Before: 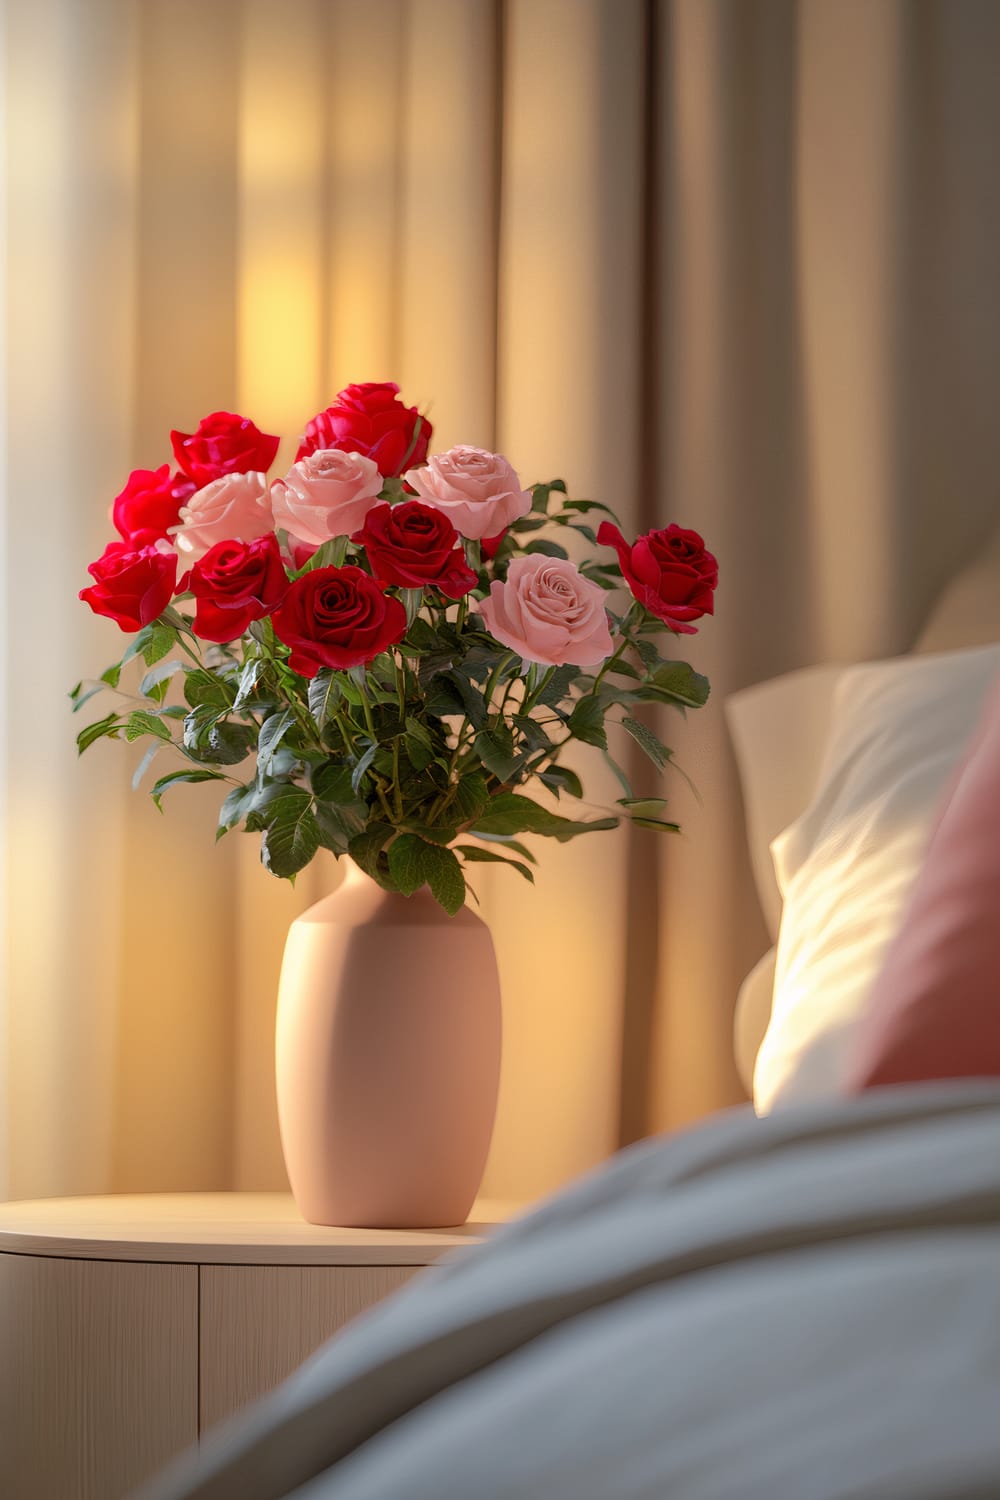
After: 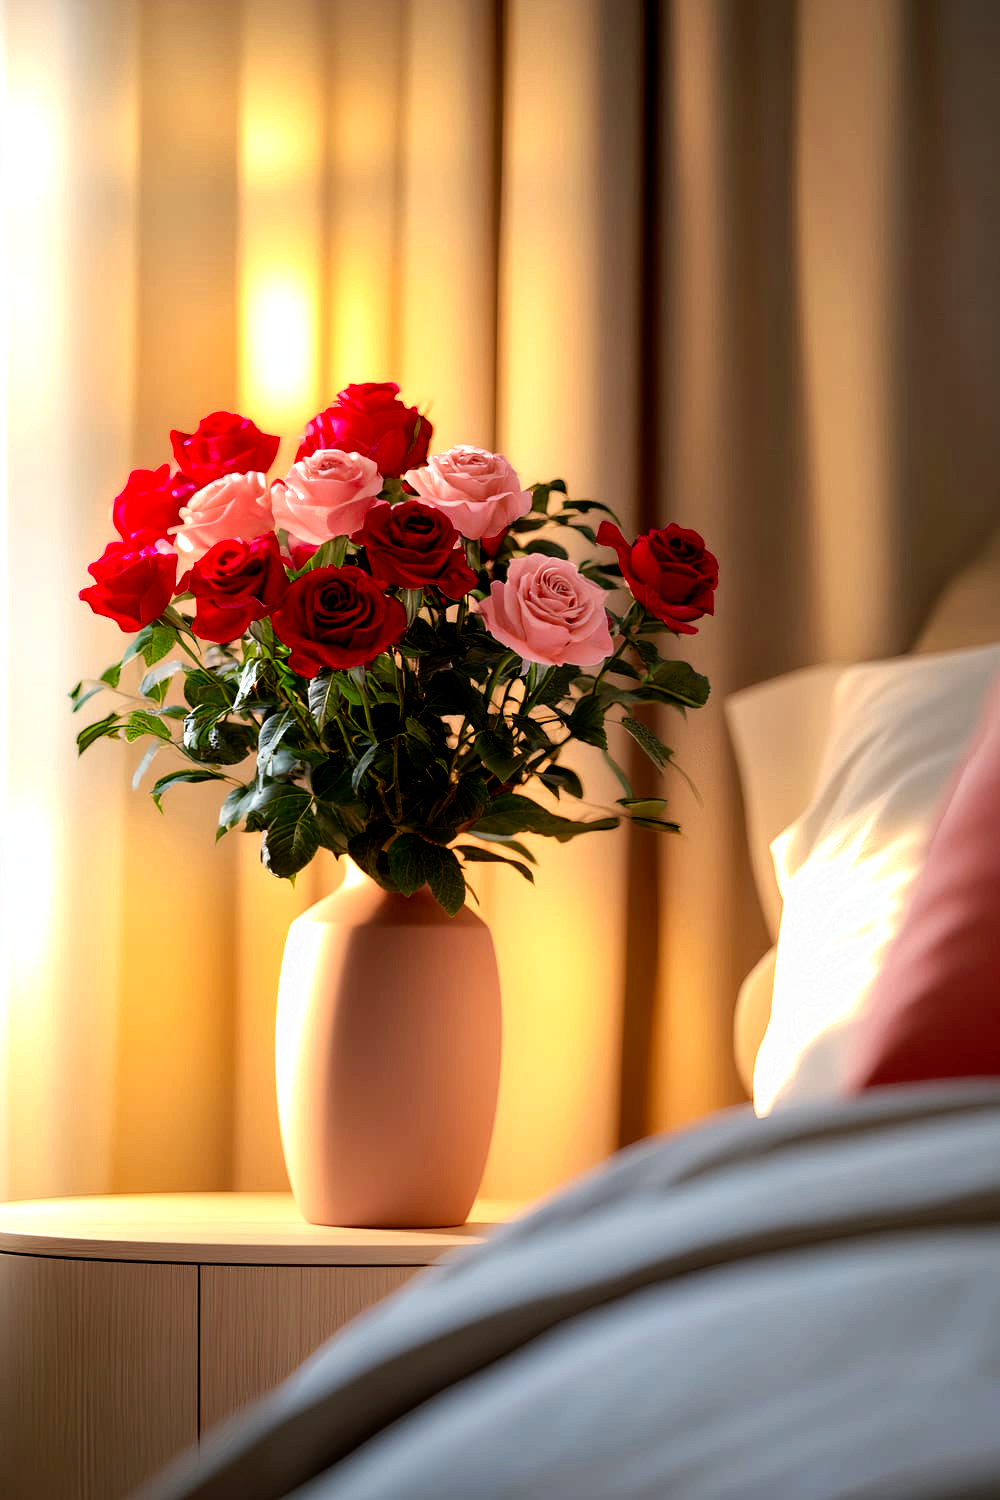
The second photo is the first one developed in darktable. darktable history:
filmic rgb: black relative exposure -8.25 EV, white relative exposure 2.21 EV, hardness 7.06, latitude 86.31%, contrast 1.688, highlights saturation mix -3.36%, shadows ↔ highlights balance -2.54%, preserve chrominance no, color science v4 (2020)
